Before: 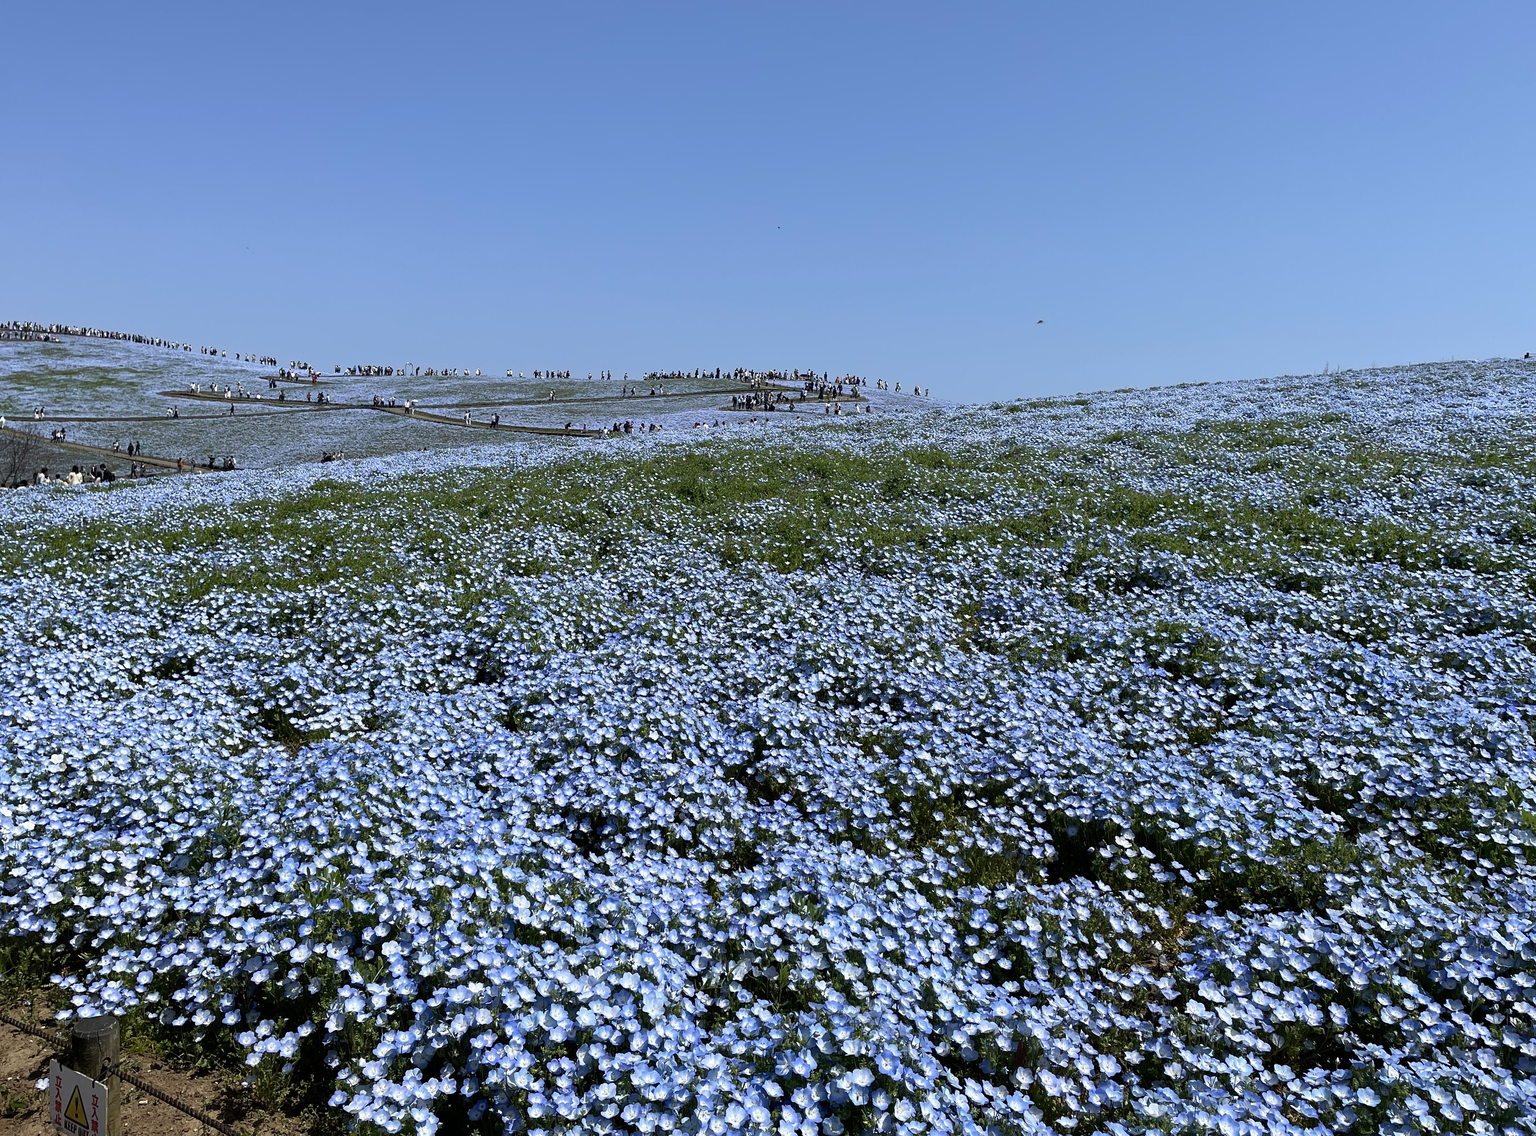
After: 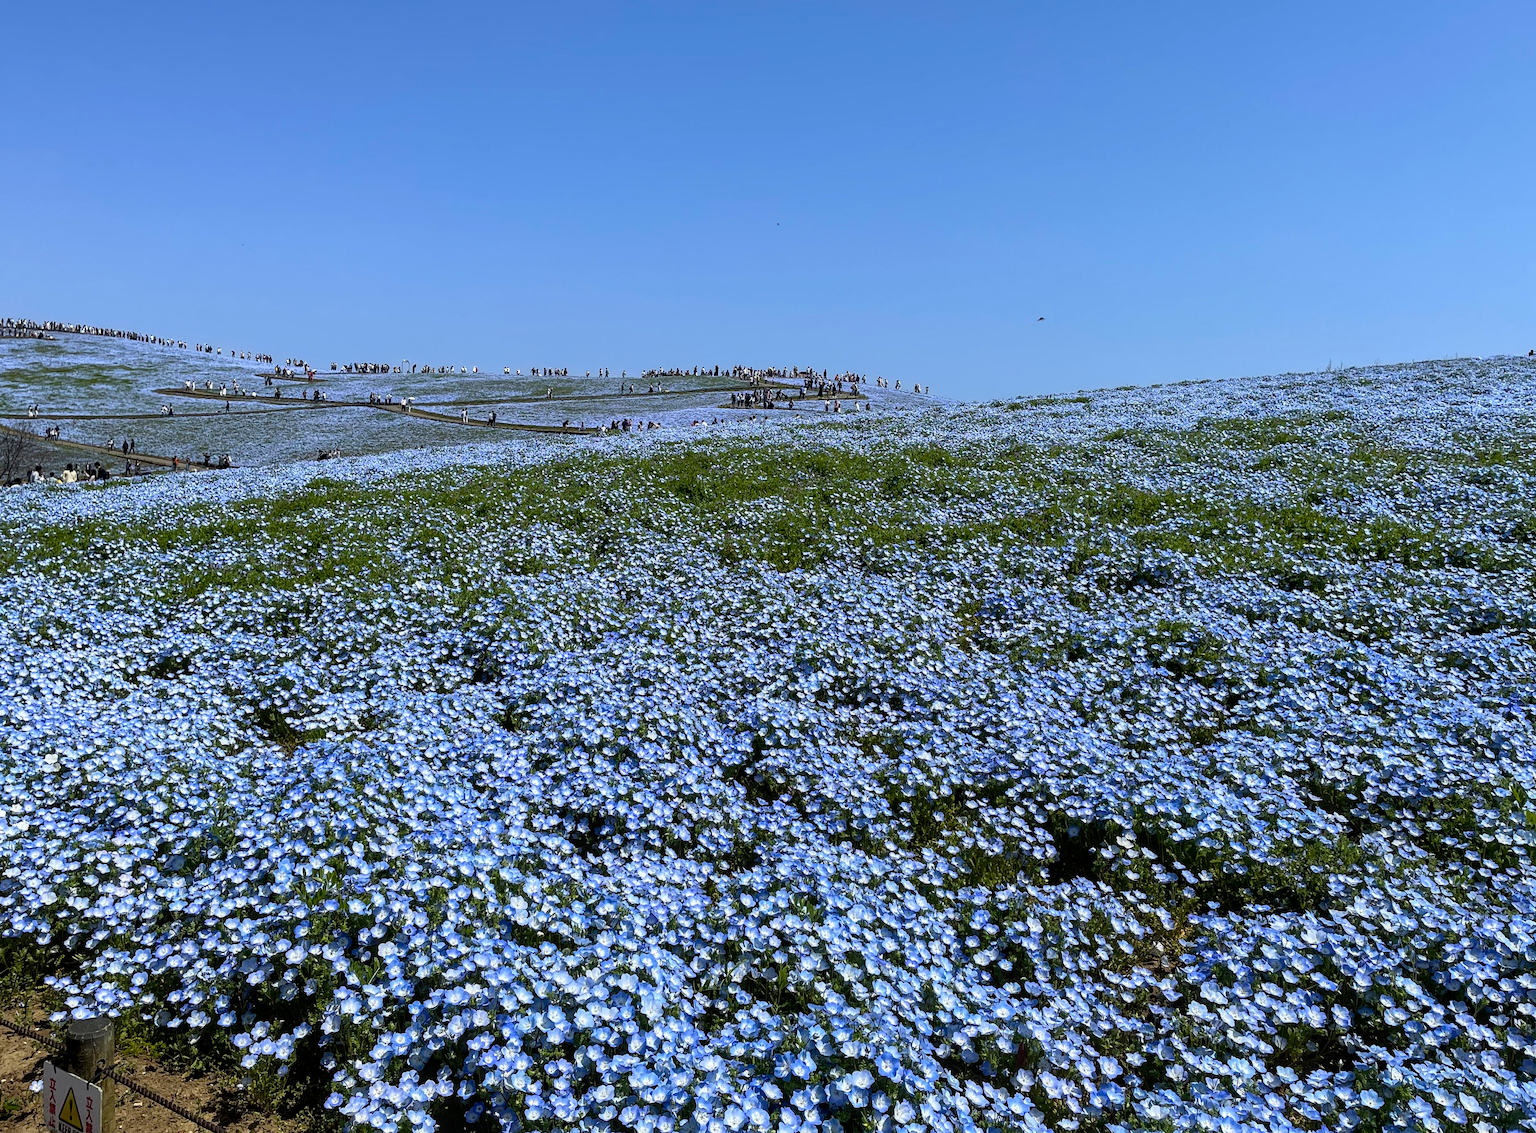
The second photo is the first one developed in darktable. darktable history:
color balance rgb: perceptual saturation grading › global saturation 30%, global vibrance 20%
crop: left 0.434%, top 0.485%, right 0.244%, bottom 0.386%
local contrast: on, module defaults
